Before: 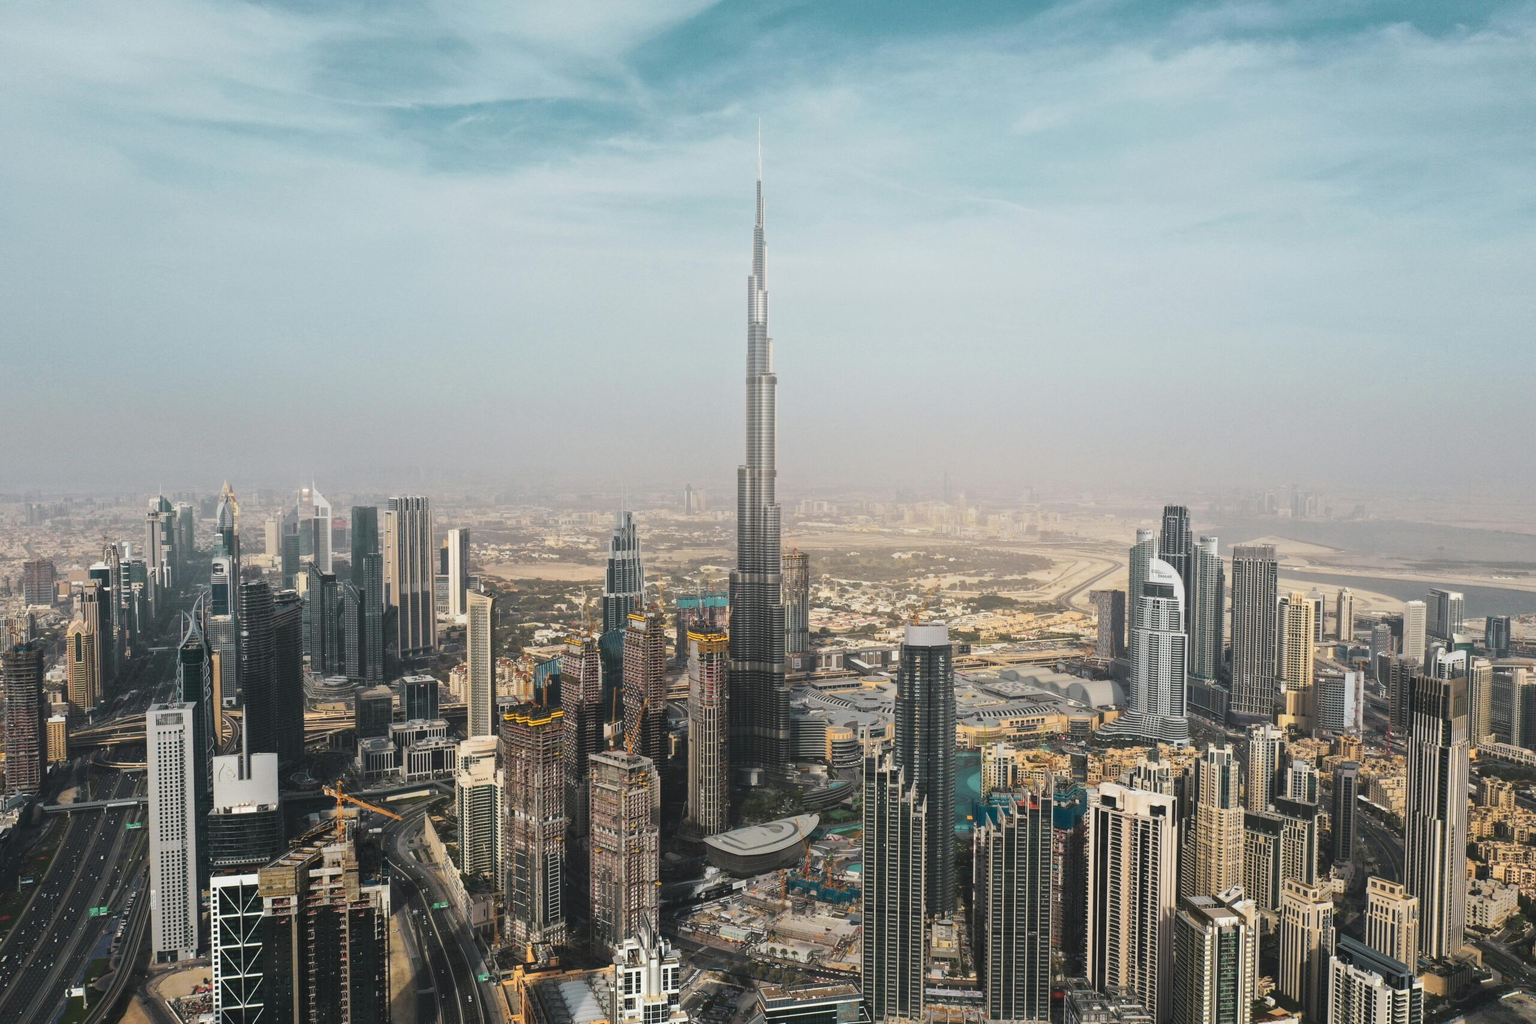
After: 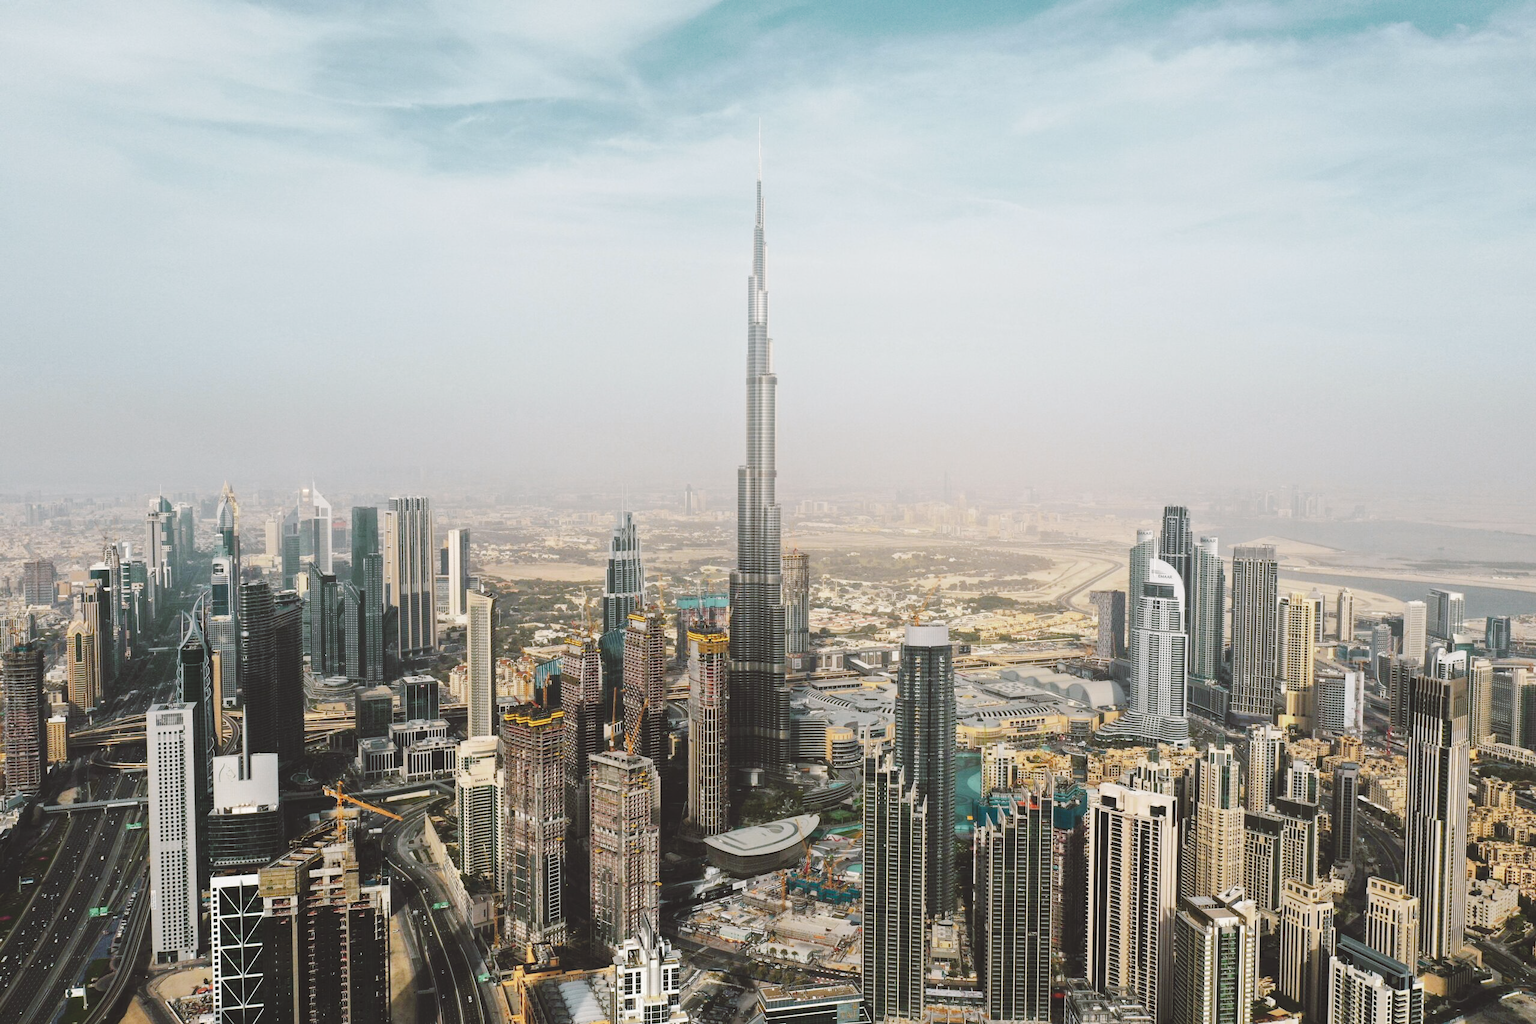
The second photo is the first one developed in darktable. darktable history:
tone curve: curves: ch0 [(0, 0) (0.003, 0.112) (0.011, 0.115) (0.025, 0.111) (0.044, 0.114) (0.069, 0.126) (0.1, 0.144) (0.136, 0.164) (0.177, 0.196) (0.224, 0.249) (0.277, 0.316) (0.335, 0.401) (0.399, 0.487) (0.468, 0.571) (0.543, 0.647) (0.623, 0.728) (0.709, 0.795) (0.801, 0.866) (0.898, 0.933) (1, 1)], preserve colors none
color look up table: target L [98.13, 91.35, 84.81, 74, 74.19, 78.51, 61.7, 56.83, 45.54, 52.75, 32.42, 16.88, 200.74, 102.65, 86.83, 73.1, 63.15, 60.44, 56.09, 56.05, 51.85, 47.94, 45.02, 39.12, 29.56, 28.73, 21.31, 2.647, 80.98, 84.94, 73.9, 62.7, 61.37, 61.85, 61.16, 68.45, 62.68, 37.96, 37.43, 39.03, 26, 30.87, 24.81, 2.292, 89.22, 71.1, 51.79, 48.82, 28.05], target a [-22.16, -21.8, -42.84, -32.13, -50.79, -19.83, -52.21, -8.423, -32.56, -8.513, -21.28, -15.99, 0, 0, 5.188, 18.98, 40.13, 24.62, 50.48, 25.35, 52.96, 25.49, 68.78, 57.57, 5.428, 0.707, 33.44, 18.42, 9.568, 19.81, 40.97, 41.31, 8.142, 57.38, 60.48, 14.92, 27.49, 52.67, 14.48, 40.56, 30.01, 22.92, 27.77, 16.37, -28.26, -6.48, -32.29, -7.22, -7.984], target b [35.09, 62.04, 13.23, 31.86, 31.23, 2.811, 52.27, 31.18, 41.8, 6.503, 36.53, 13.38, 0, -0.002, 11.52, 76.38, 54.23, 33.22, 60.07, 15.25, 32, 49.59, 31.48, 57.81, 15.02, 41.78, 36.22, 3.954, -0.615, -18.27, -33.98, 0.35, -12.65, -2.752, -23.53, -42.15, -52.33, -7.62, -30.67, -49.53, -2.602, -61.85, -38.64, -9.201, -19.53, -35.61, 3.942, -29.66, -9.854], num patches 49
